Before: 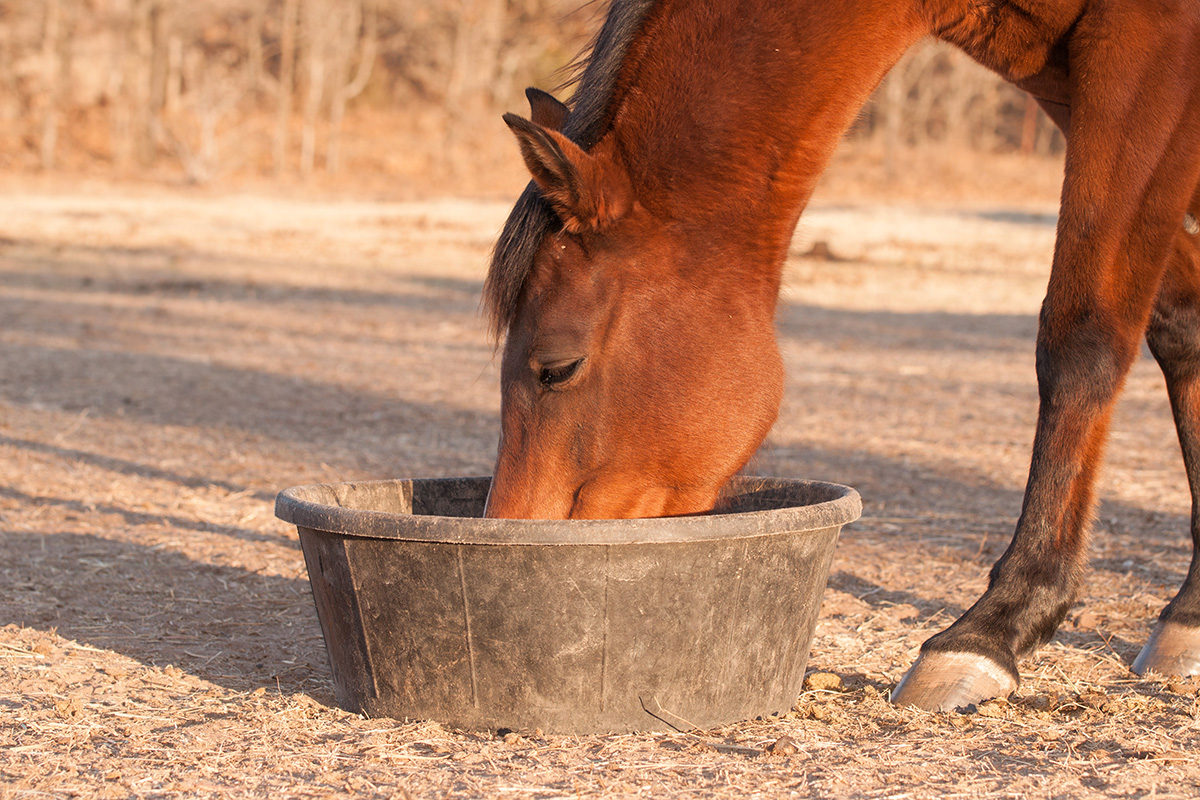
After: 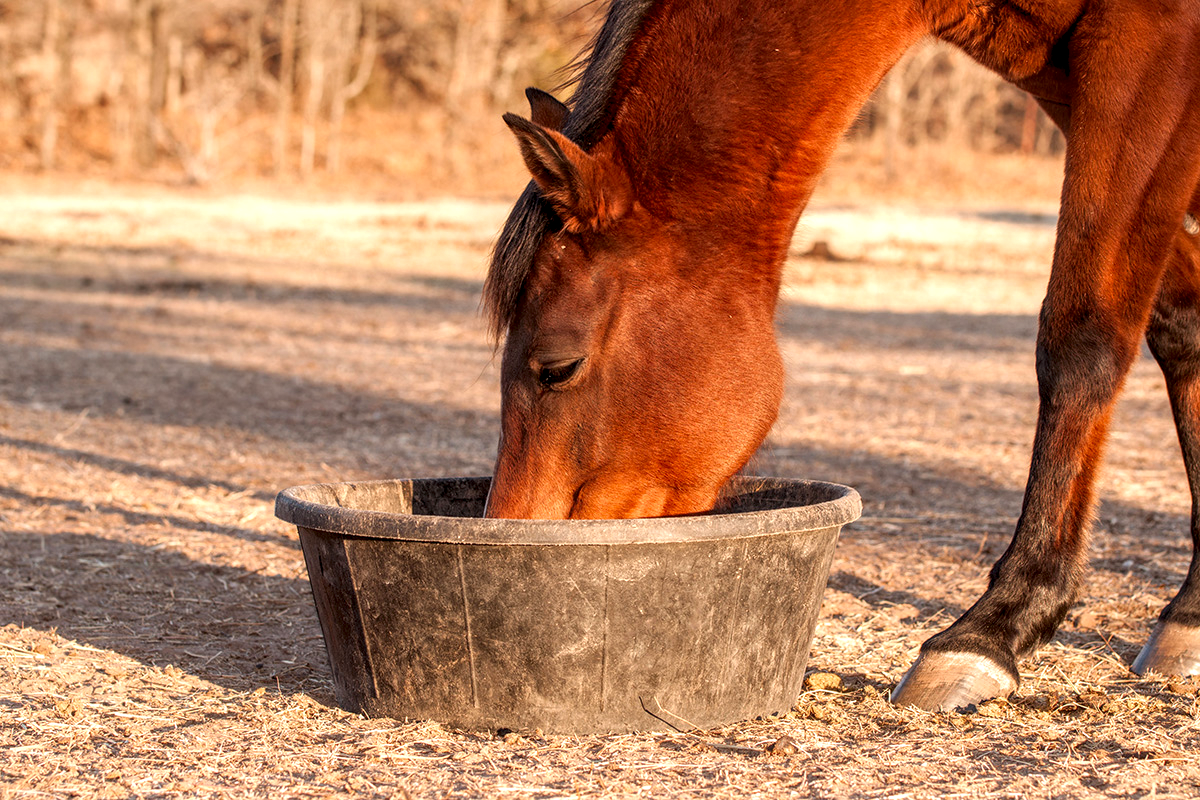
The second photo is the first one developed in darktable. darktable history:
local contrast: highlights 60%, shadows 61%, detail 160%
contrast equalizer: y [[0.5, 0.5, 0.472, 0.5, 0.5, 0.5], [0.5 ×6], [0.5 ×6], [0 ×6], [0 ×6]], mix -0.299
color zones: curves: ch1 [(0.25, 0.61) (0.75, 0.248)]
